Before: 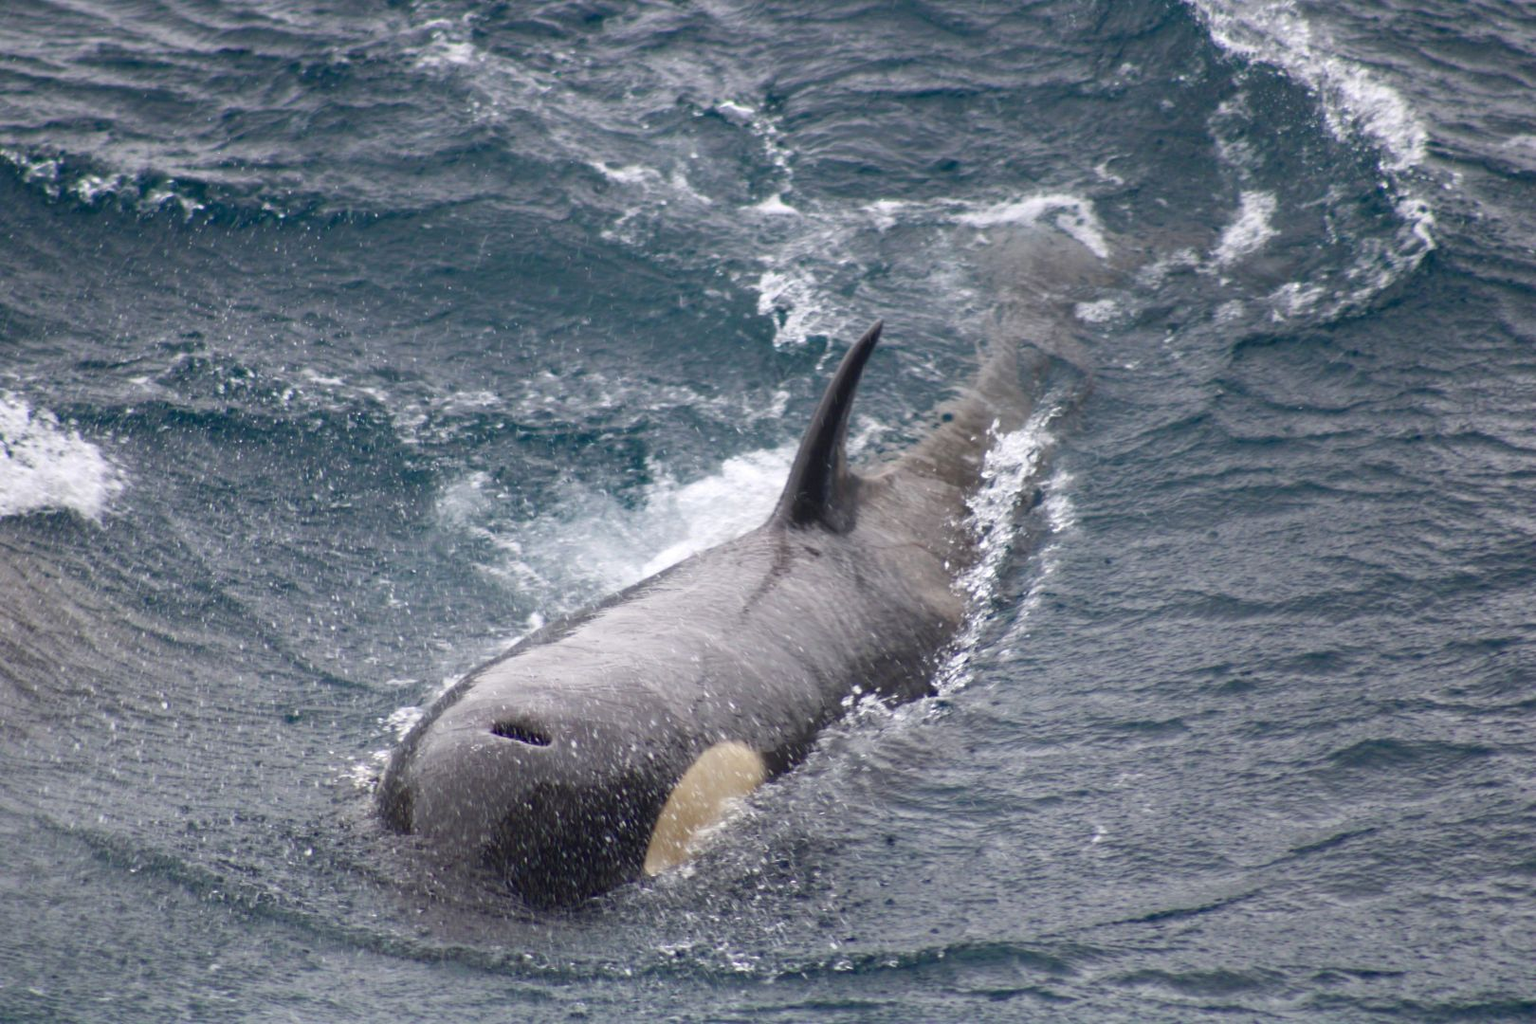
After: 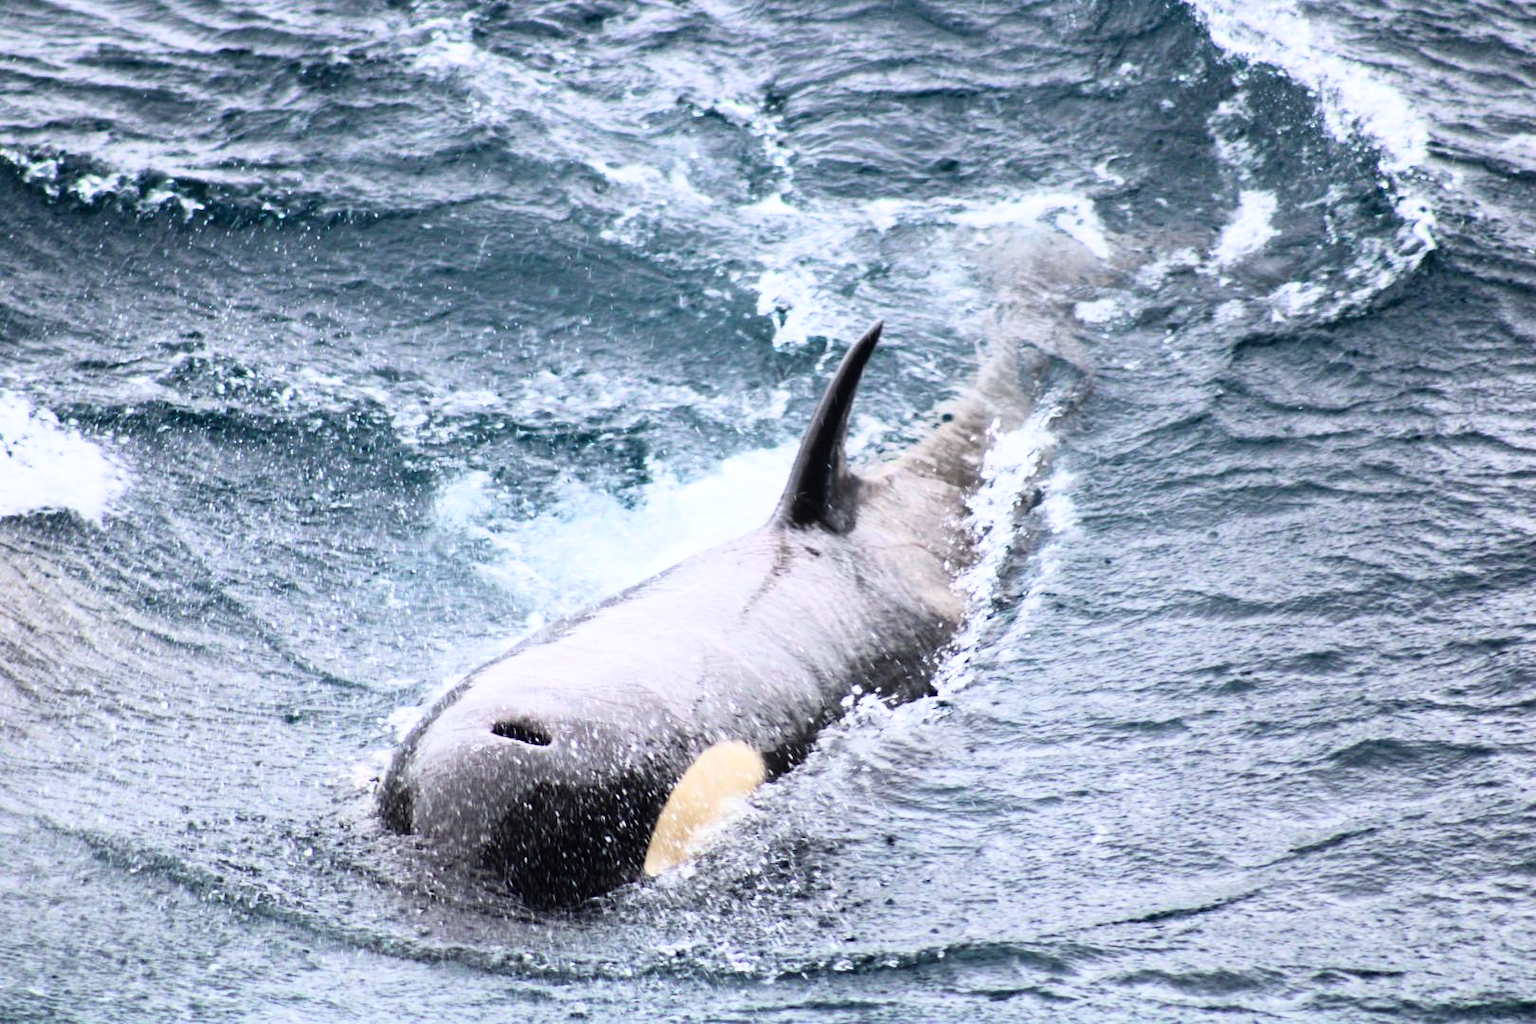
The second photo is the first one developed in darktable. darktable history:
rgb curve: curves: ch0 [(0, 0) (0.21, 0.15) (0.24, 0.21) (0.5, 0.75) (0.75, 0.96) (0.89, 0.99) (1, 1)]; ch1 [(0, 0.02) (0.21, 0.13) (0.25, 0.2) (0.5, 0.67) (0.75, 0.9) (0.89, 0.97) (1, 1)]; ch2 [(0, 0.02) (0.21, 0.13) (0.25, 0.2) (0.5, 0.67) (0.75, 0.9) (0.89, 0.97) (1, 1)], compensate middle gray true
white balance: red 0.98, blue 1.034
